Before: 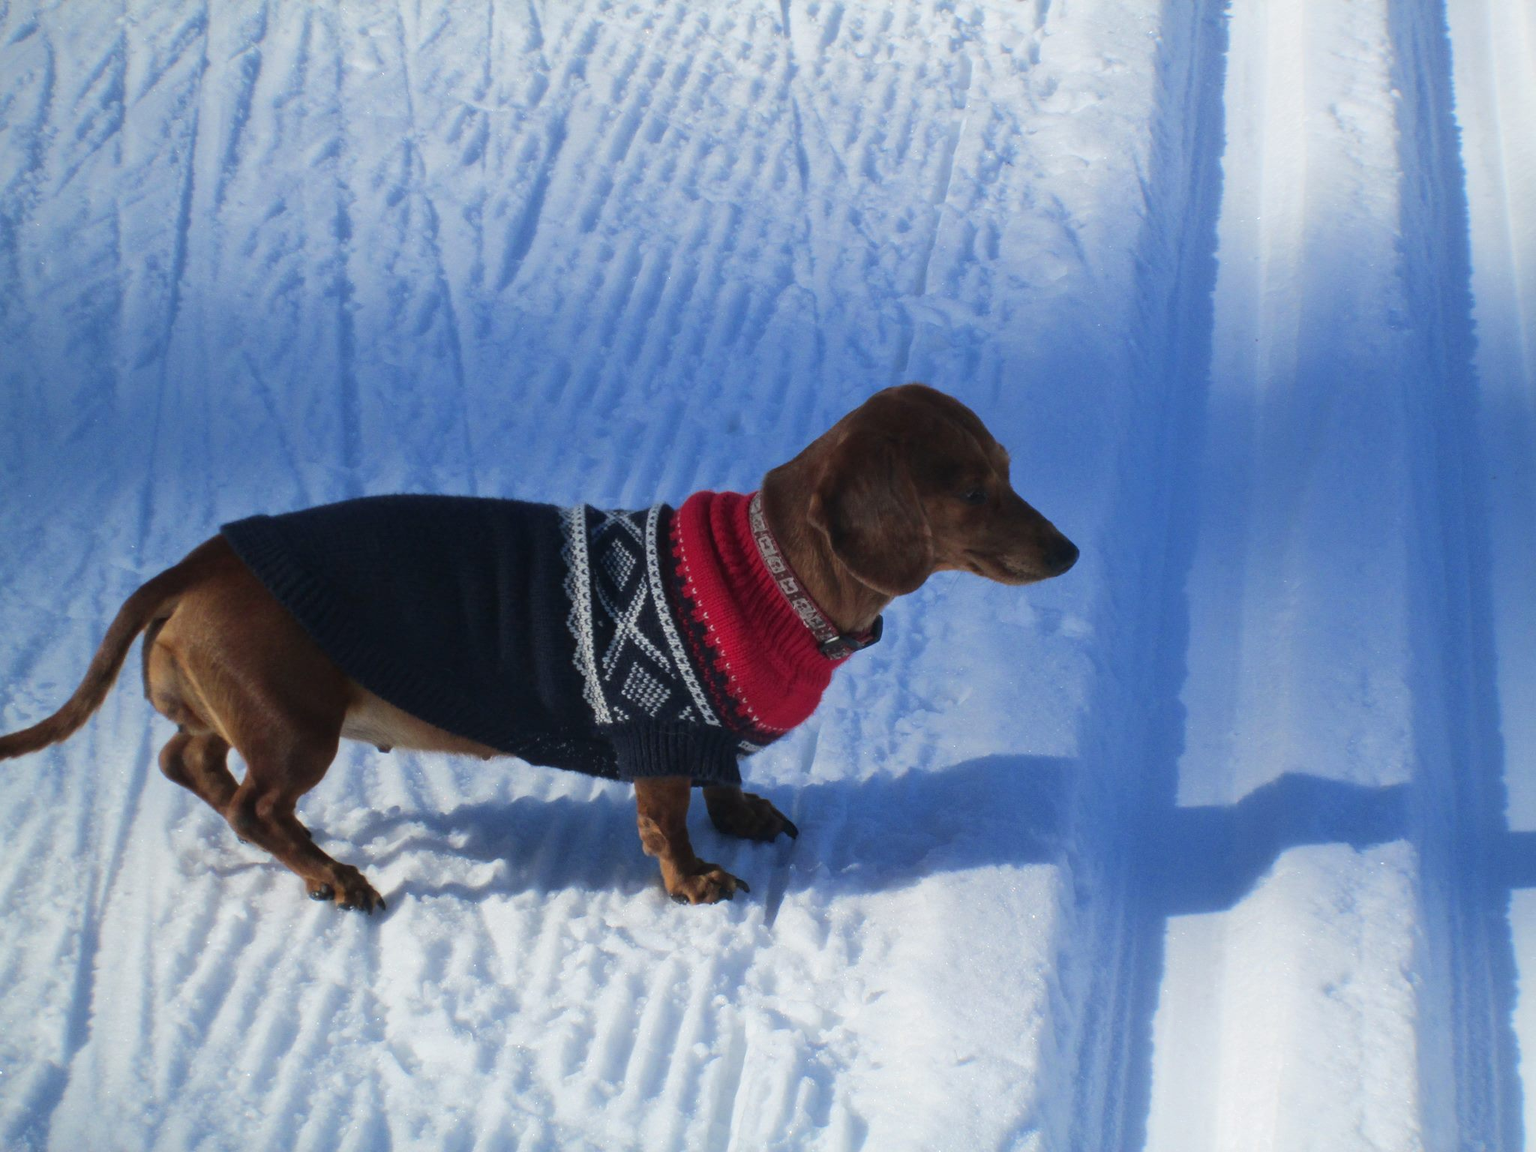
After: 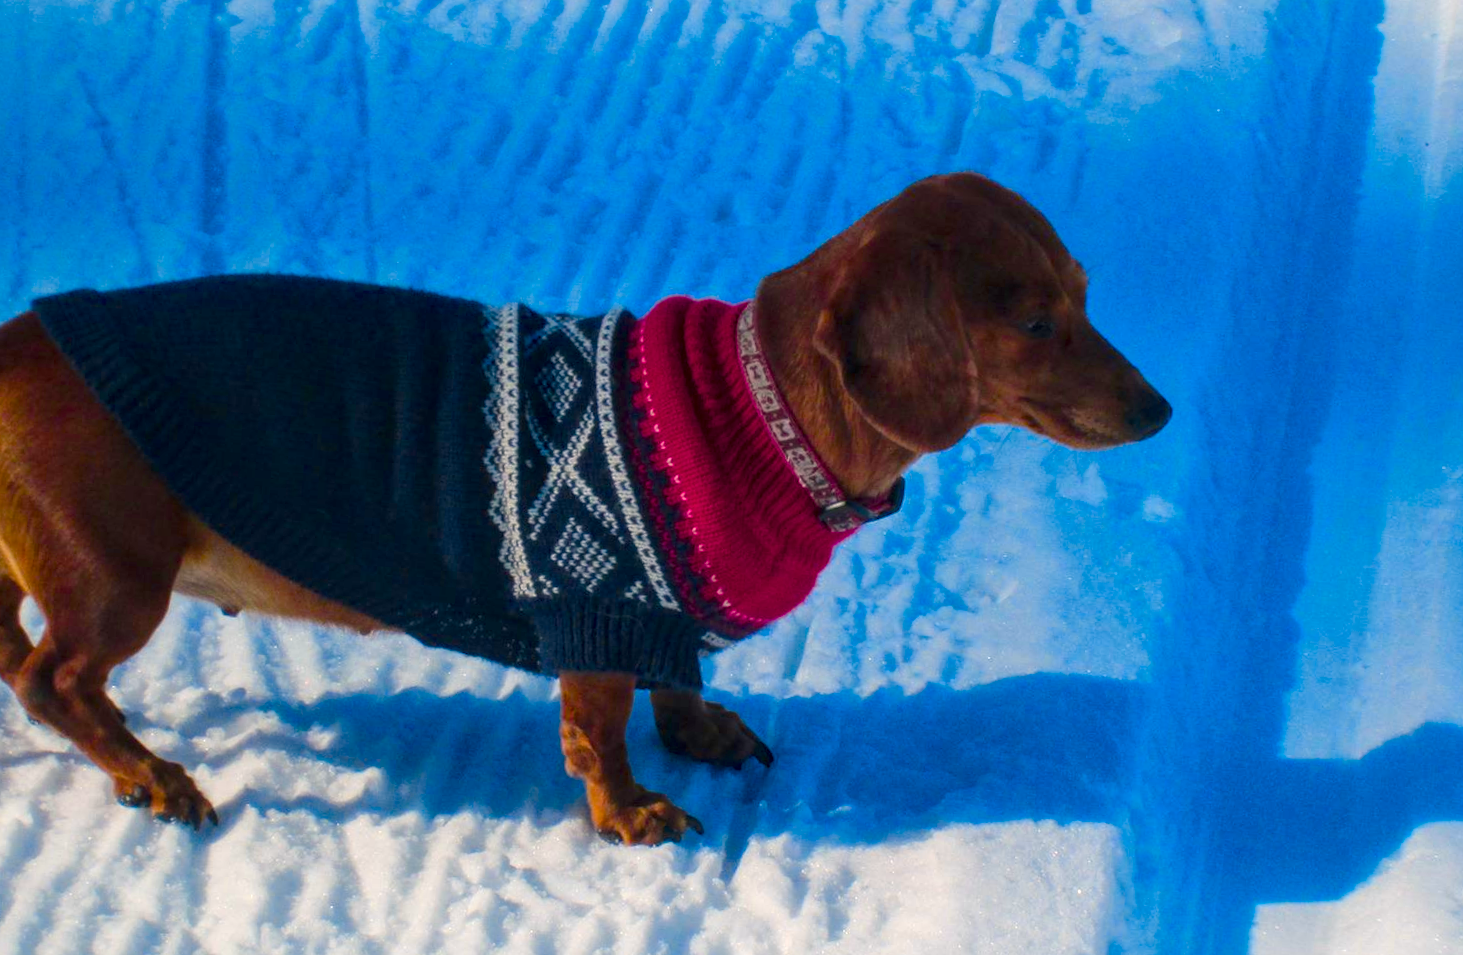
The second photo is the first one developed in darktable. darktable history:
crop and rotate: angle -3.8°, left 9.93%, top 20.677%, right 12.472%, bottom 11.765%
color balance rgb: highlights gain › chroma 3.064%, highlights gain › hue 60.05°, linear chroma grading › global chroma 40.651%, perceptual saturation grading › global saturation 20%, perceptual saturation grading › highlights -14.442%, perceptual saturation grading › shadows 49.35%, hue shift -7.84°
local contrast: highlights 97%, shadows 89%, detail 160%, midtone range 0.2
